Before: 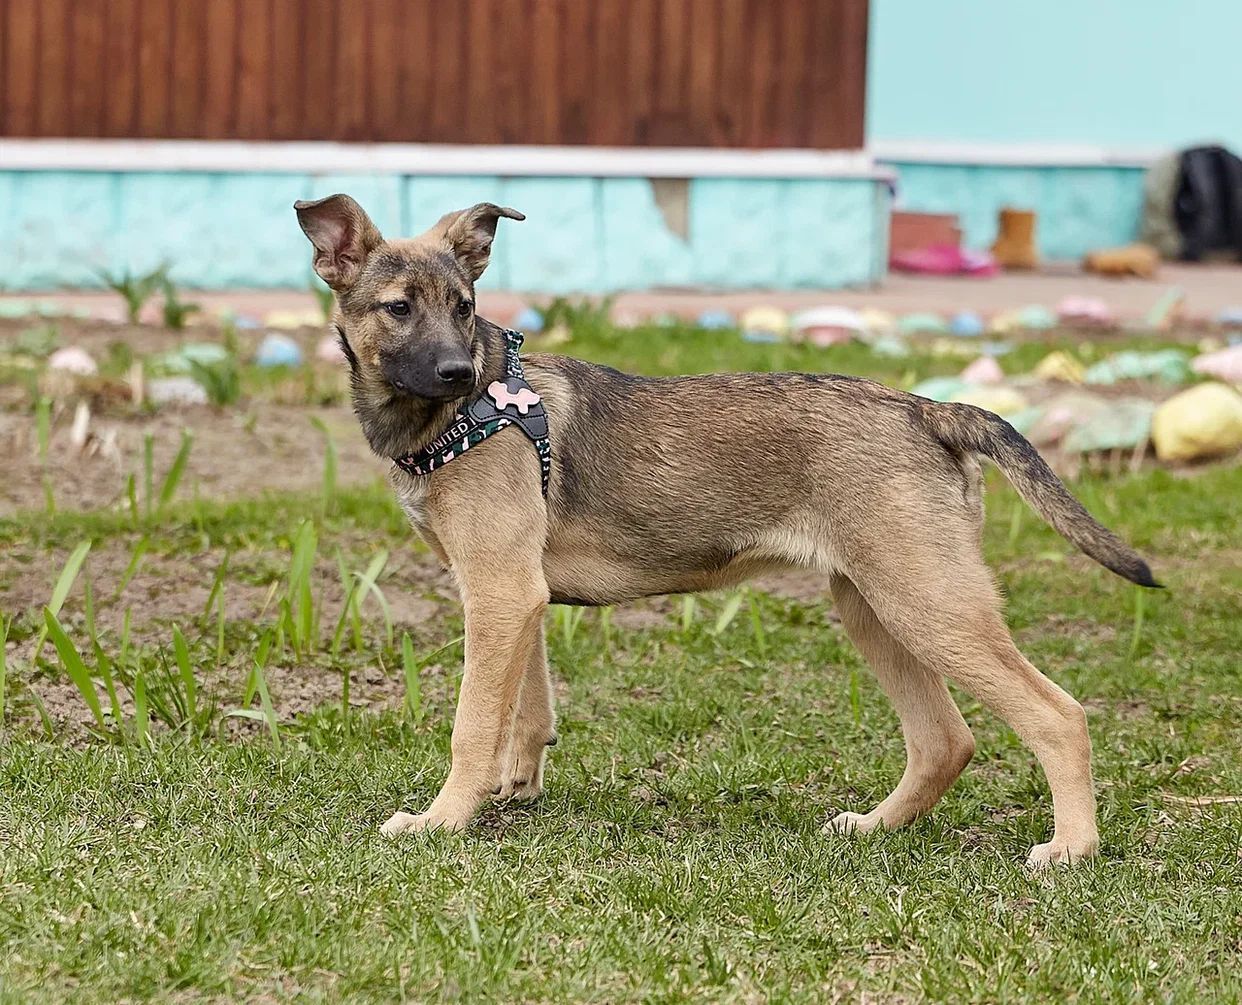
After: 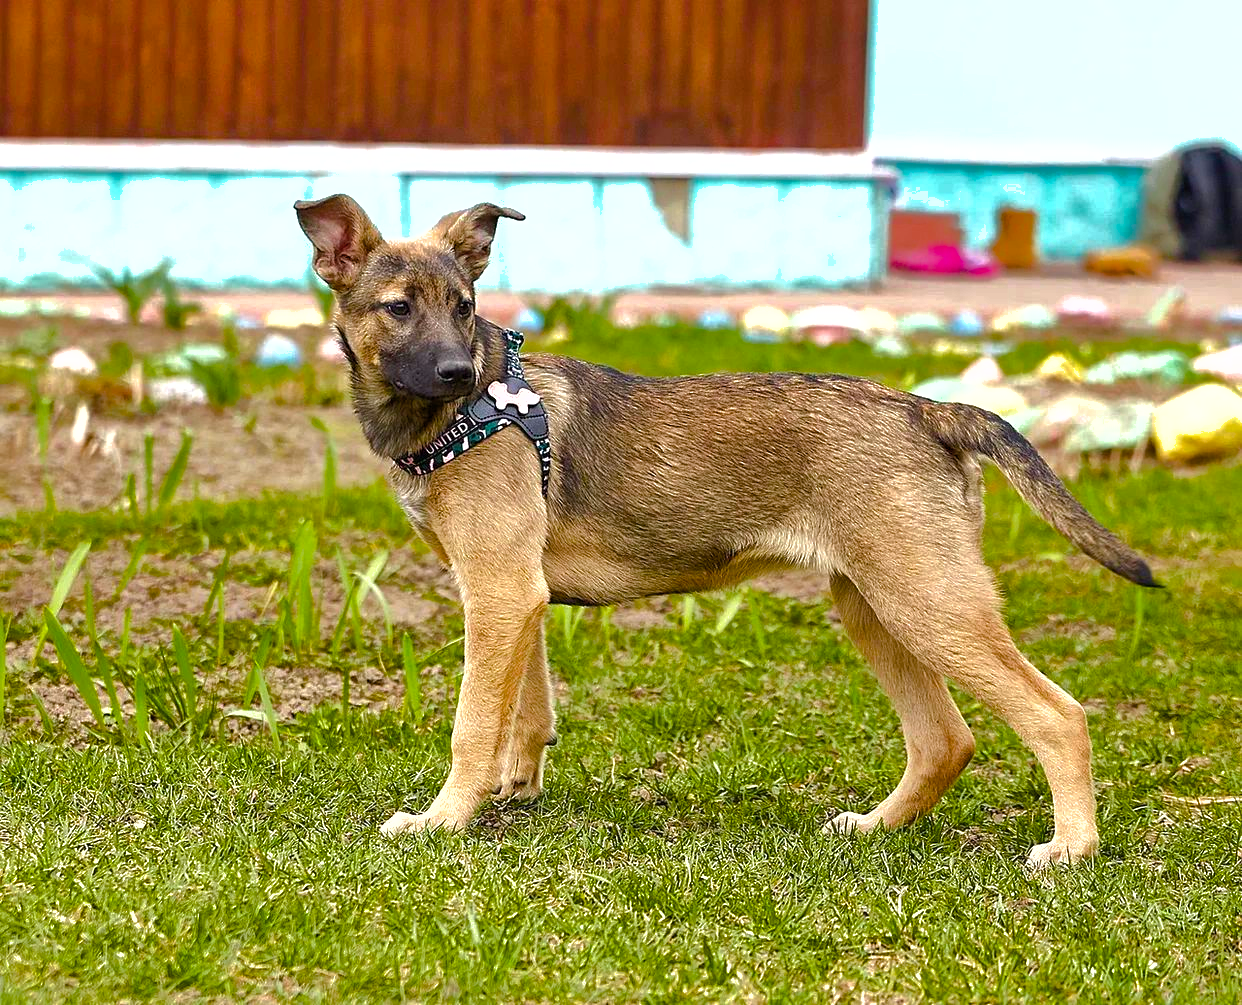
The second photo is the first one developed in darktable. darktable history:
color balance rgb: perceptual saturation grading › global saturation 39.611%, perceptual saturation grading › highlights -24.753%, perceptual saturation grading › mid-tones 34.886%, perceptual saturation grading › shadows 35.16%, perceptual brilliance grading › global brilliance -5.716%, perceptual brilliance grading › highlights 23.807%, perceptual brilliance grading › mid-tones 7.191%, perceptual brilliance grading › shadows -4.643%, global vibrance 20%
shadows and highlights: shadows 39.39, highlights -59.72
